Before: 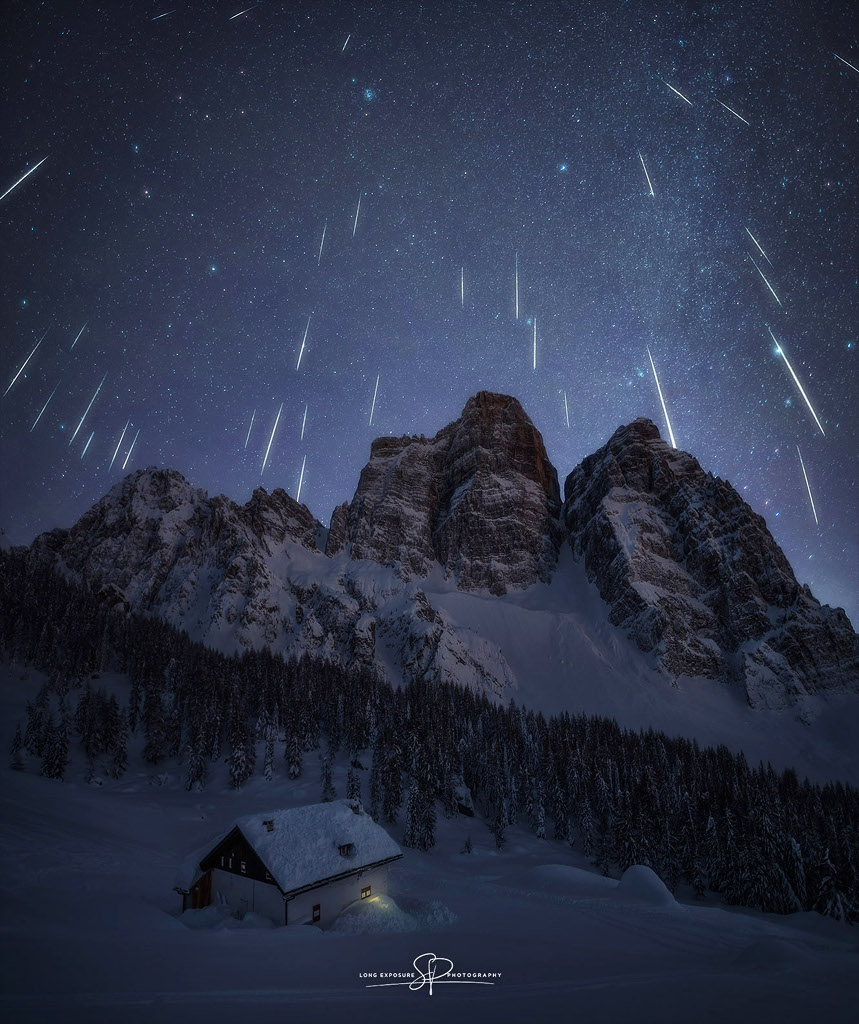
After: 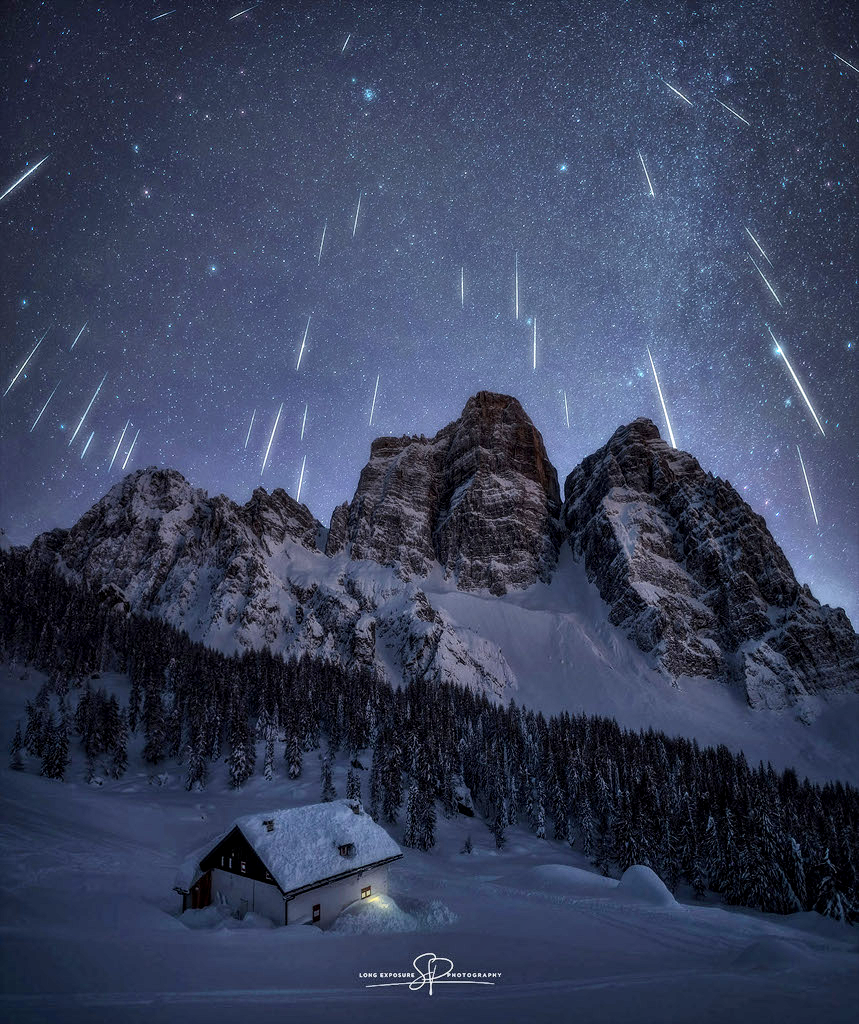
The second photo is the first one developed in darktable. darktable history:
shadows and highlights: soften with gaussian
local contrast: detail 130%
